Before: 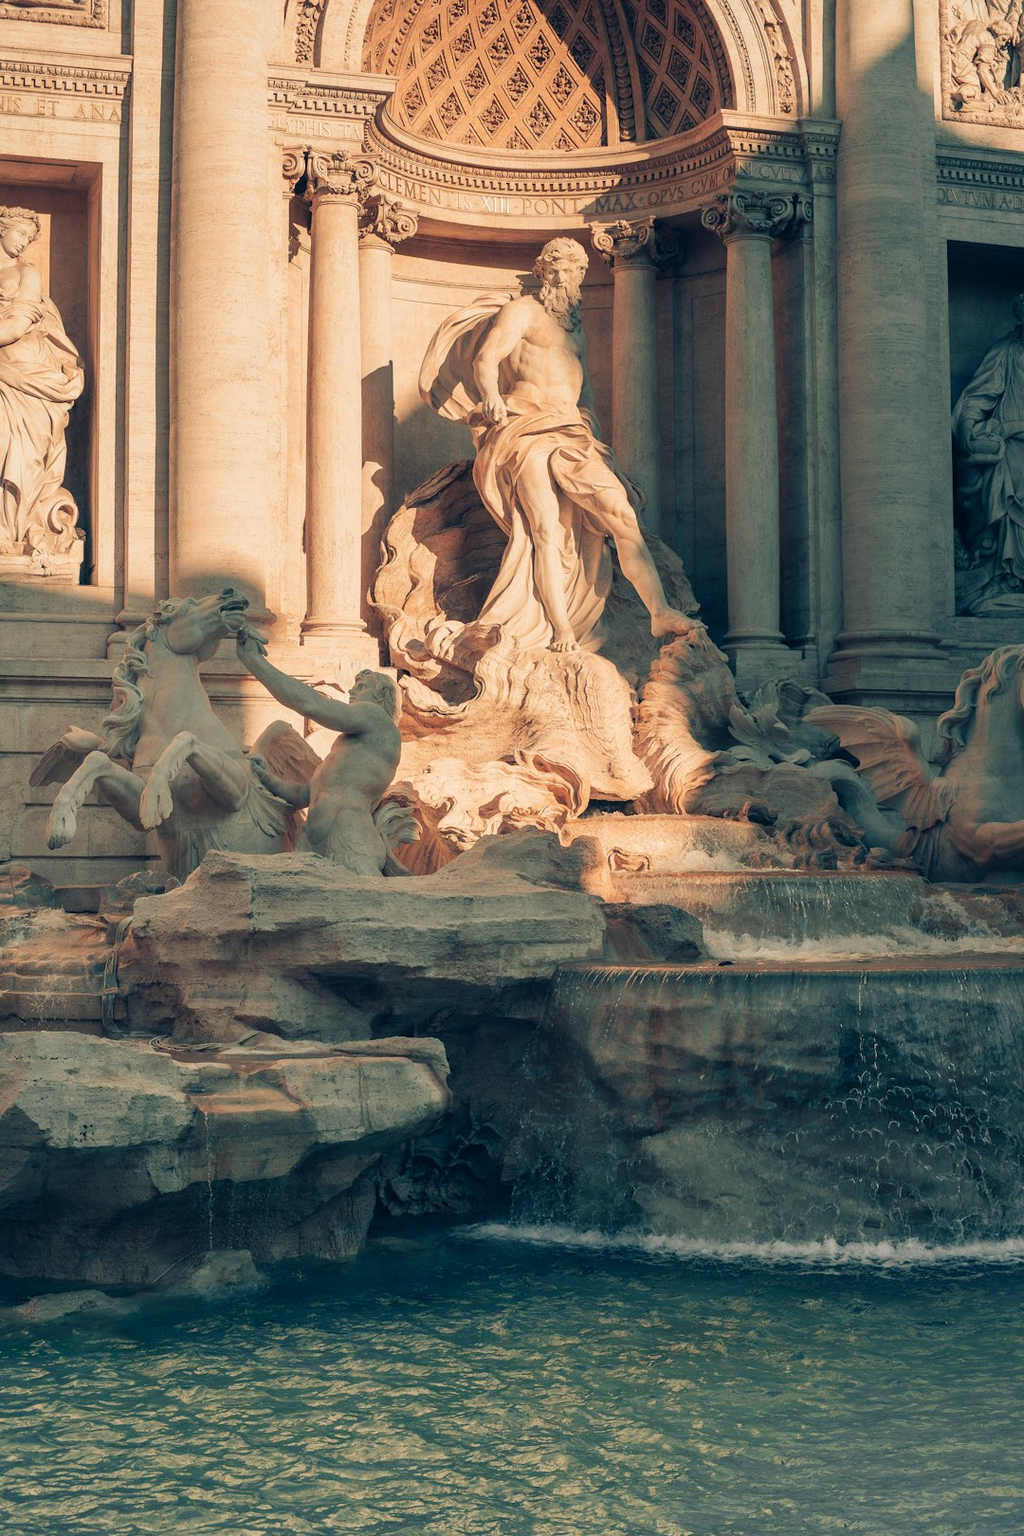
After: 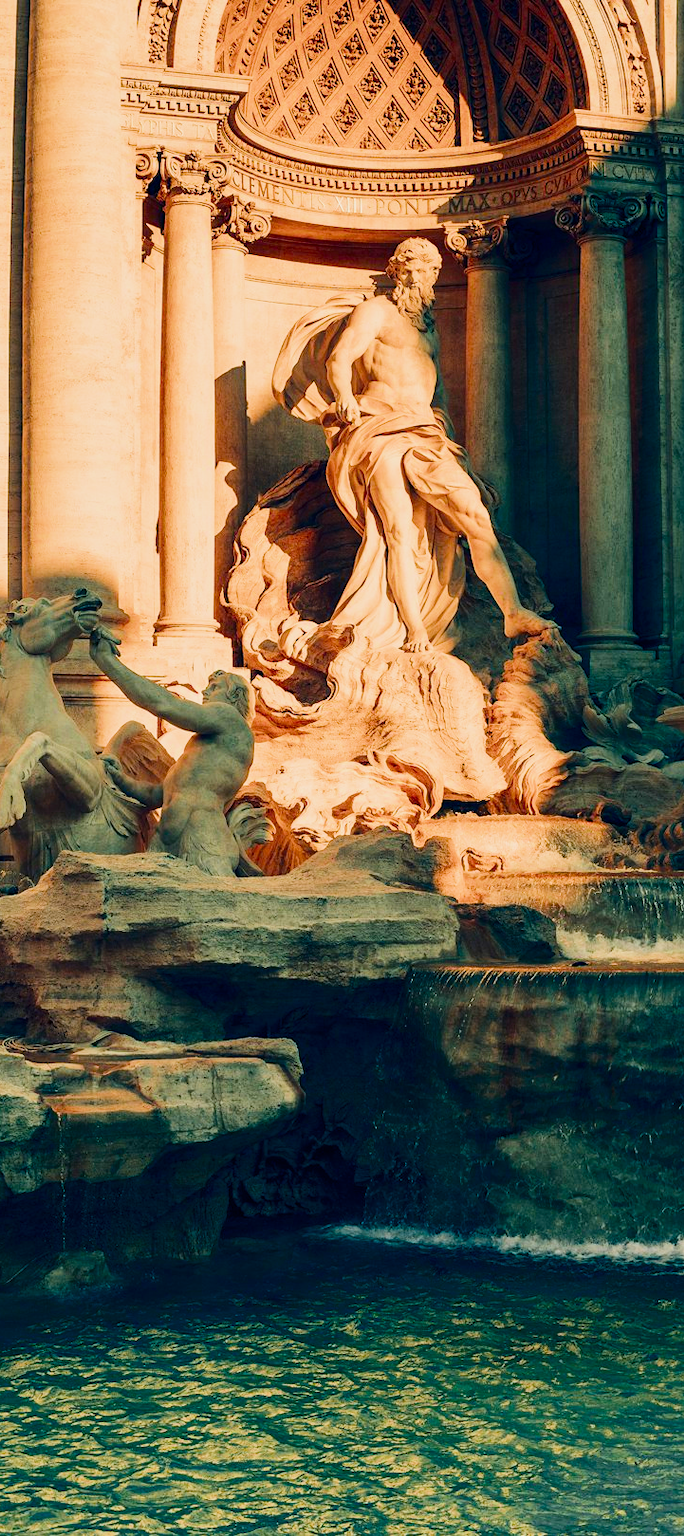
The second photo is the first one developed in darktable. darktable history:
contrast brightness saturation: contrast 0.333, brightness -0.074, saturation 0.174
filmic rgb: black relative exposure -7.65 EV, white relative exposure 4.56 EV, hardness 3.61, add noise in highlights 0.001, preserve chrominance max RGB, color science v3 (2019), use custom middle-gray values true, contrast in highlights soft
color balance rgb: linear chroma grading › global chroma 40.576%, perceptual saturation grading › global saturation 25.668%, perceptual brilliance grading › global brilliance 9.715%, global vibrance 20%
crop and rotate: left 14.492%, right 18.716%
